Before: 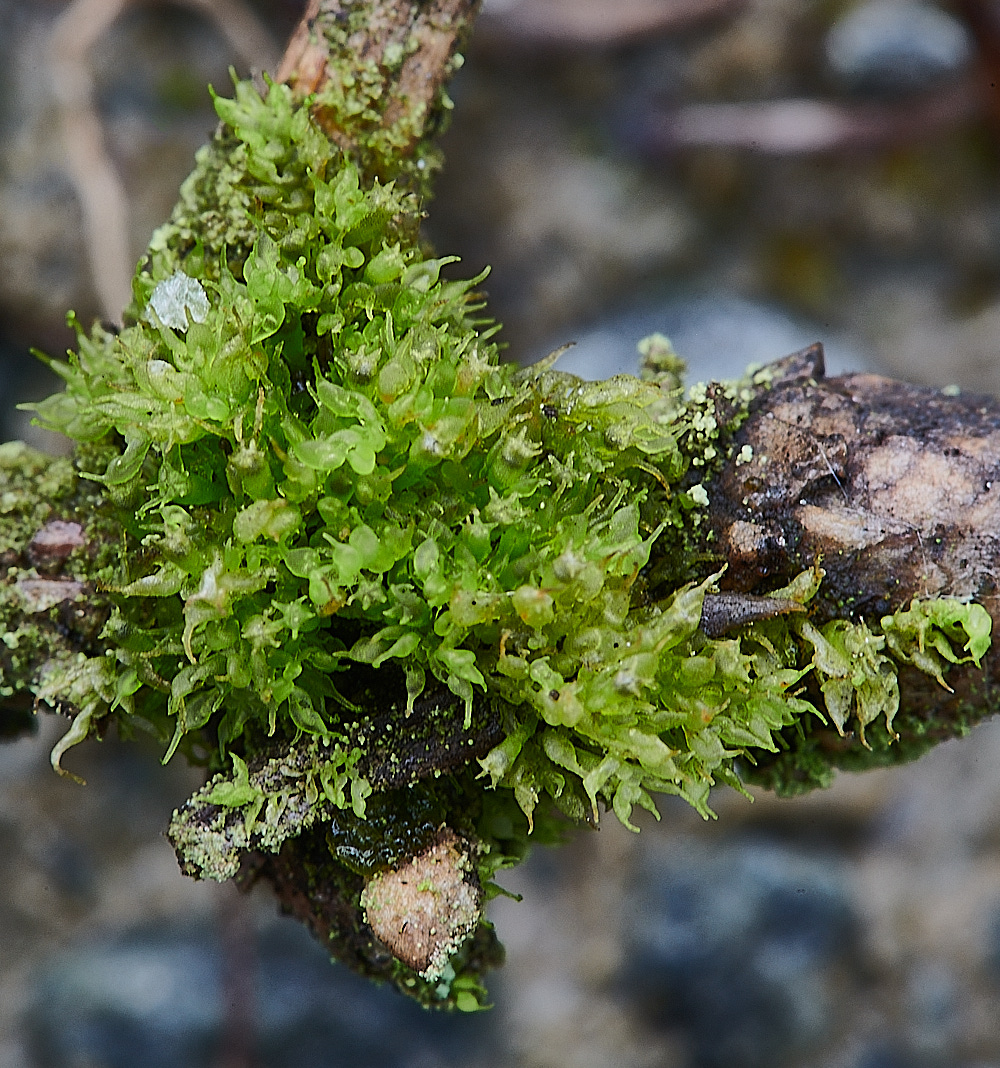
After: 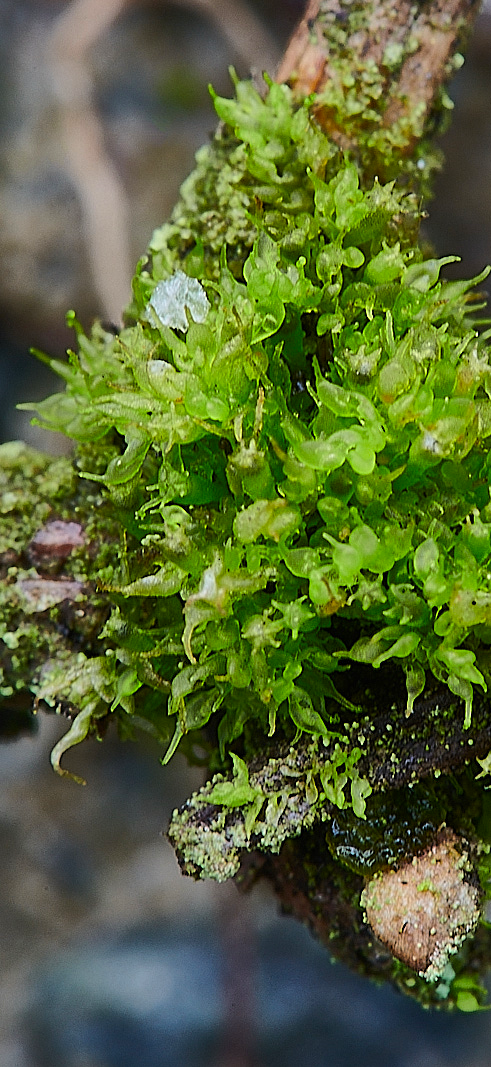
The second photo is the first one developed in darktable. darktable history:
crop and rotate: left 0%, top 0%, right 50.845%
color zones: curves: ch0 [(0, 0.613) (0.01, 0.613) (0.245, 0.448) (0.498, 0.529) (0.642, 0.665) (0.879, 0.777) (0.99, 0.613)]; ch1 [(0, 0) (0.143, 0) (0.286, 0) (0.429, 0) (0.571, 0) (0.714, 0) (0.857, 0)], mix -121.96%
